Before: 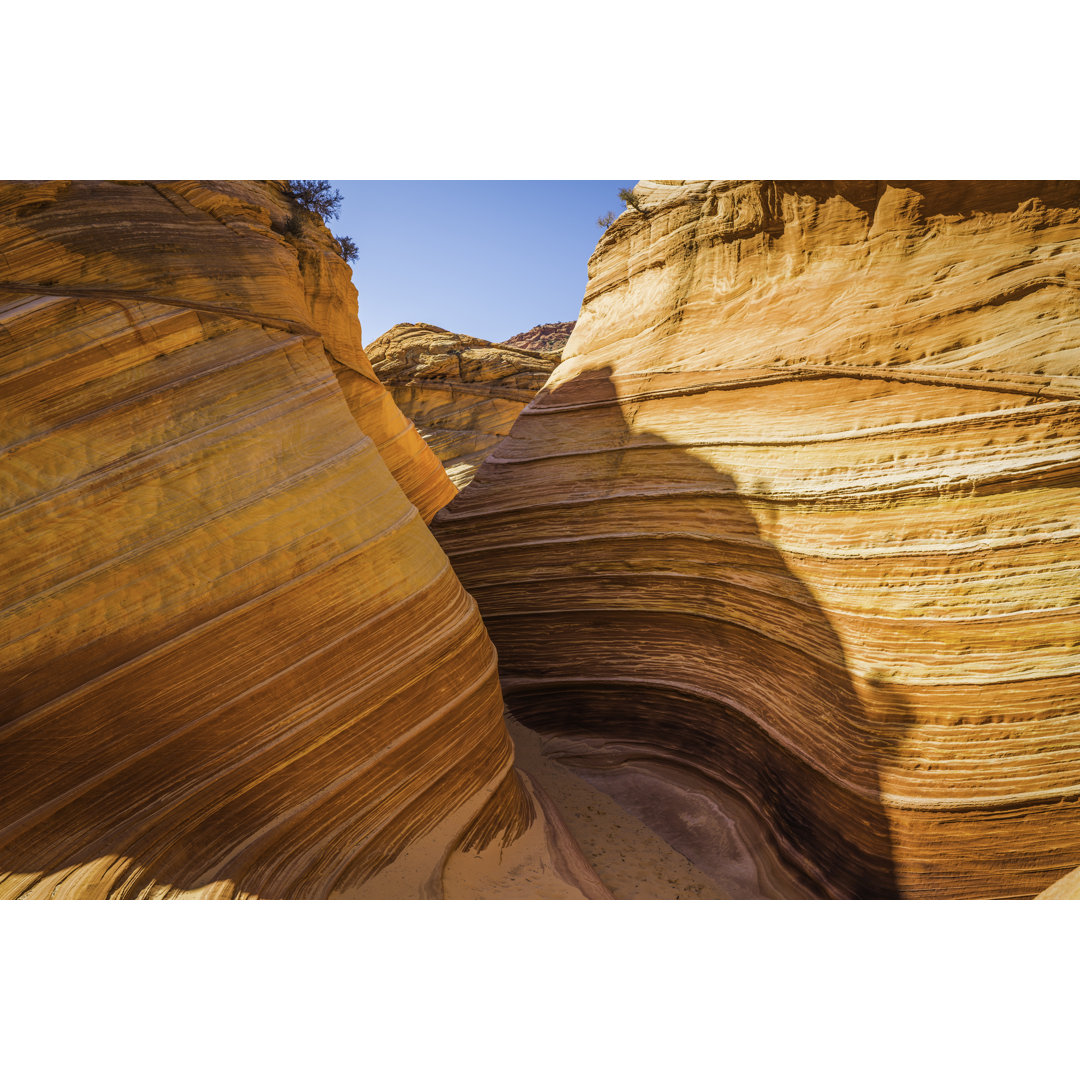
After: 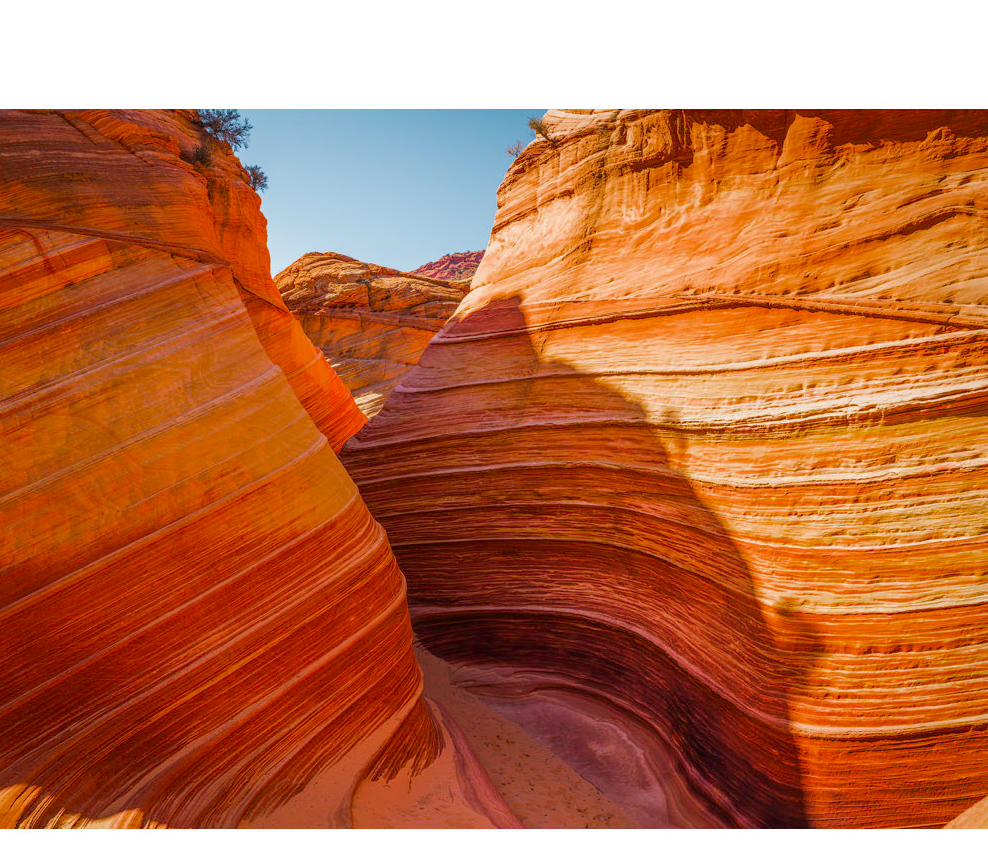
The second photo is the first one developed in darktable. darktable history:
contrast brightness saturation: saturation -0.056
color zones: curves: ch0 [(0, 0.48) (0.209, 0.398) (0.305, 0.332) (0.429, 0.493) (0.571, 0.5) (0.714, 0.5) (0.857, 0.5) (1, 0.48)]; ch1 [(0, 0.633) (0.143, 0.586) (0.286, 0.489) (0.429, 0.448) (0.571, 0.31) (0.714, 0.335) (0.857, 0.492) (1, 0.633)]; ch2 [(0, 0.448) (0.143, 0.498) (0.286, 0.5) (0.429, 0.5) (0.571, 0.5) (0.714, 0.5) (0.857, 0.5) (1, 0.448)]
crop: left 8.467%, top 6.579%, bottom 15.245%
